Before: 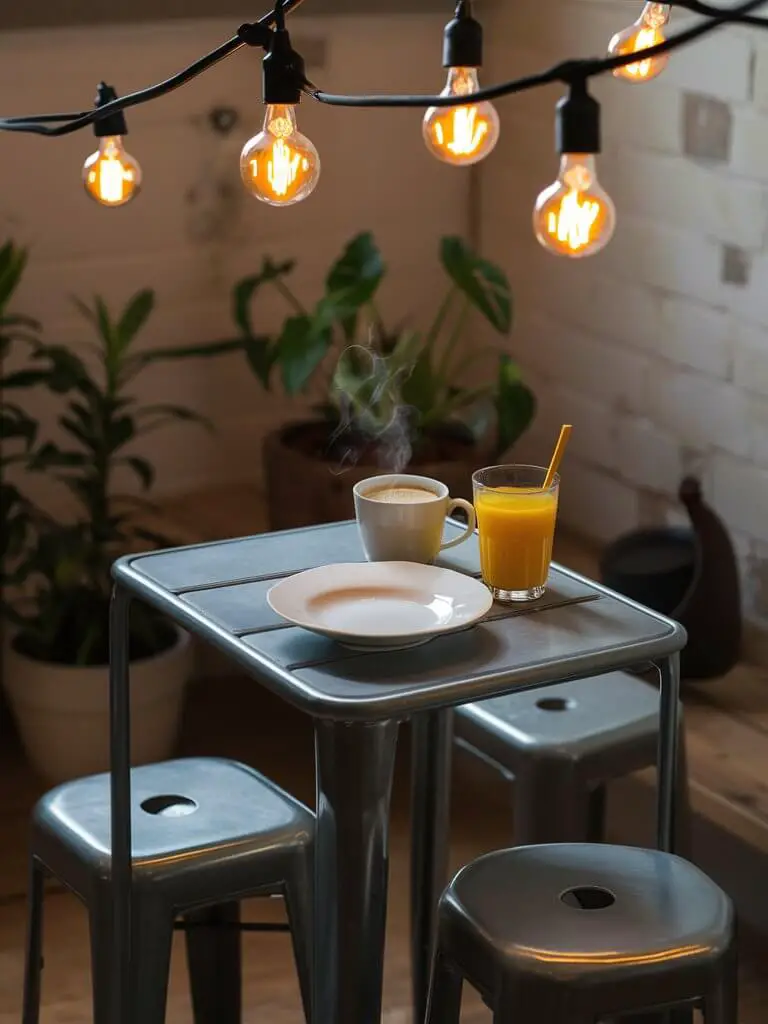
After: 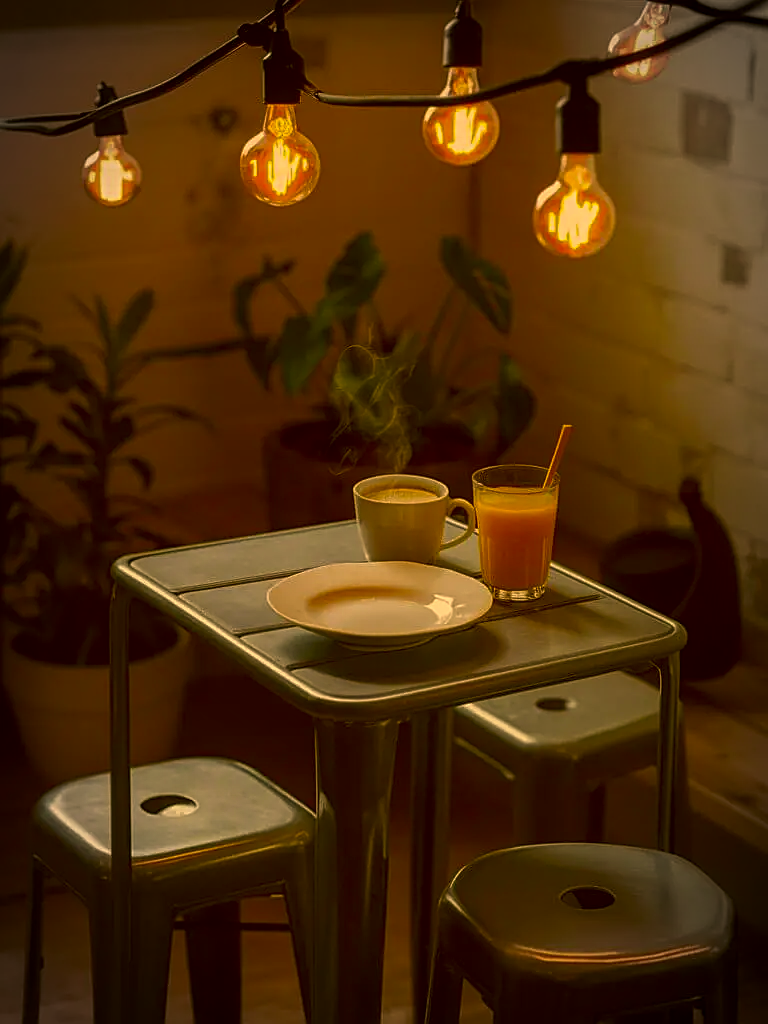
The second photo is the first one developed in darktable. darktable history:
sharpen: on, module defaults
tone curve: curves: ch0 [(0, 0) (0.91, 0.76) (0.997, 0.913)], color space Lab, linked channels, preserve colors none
local contrast: detail 150%
contrast equalizer: octaves 7, y [[0.6 ×6], [0.55 ×6], [0 ×6], [0 ×6], [0 ×6]], mix -0.36
white balance: red 1, blue 1
color correction: highlights a* 10.44, highlights b* 30.04, shadows a* 2.73, shadows b* 17.51, saturation 1.72
vignetting: automatic ratio true
contrast brightness saturation: contrast -0.08, brightness -0.04, saturation -0.11
